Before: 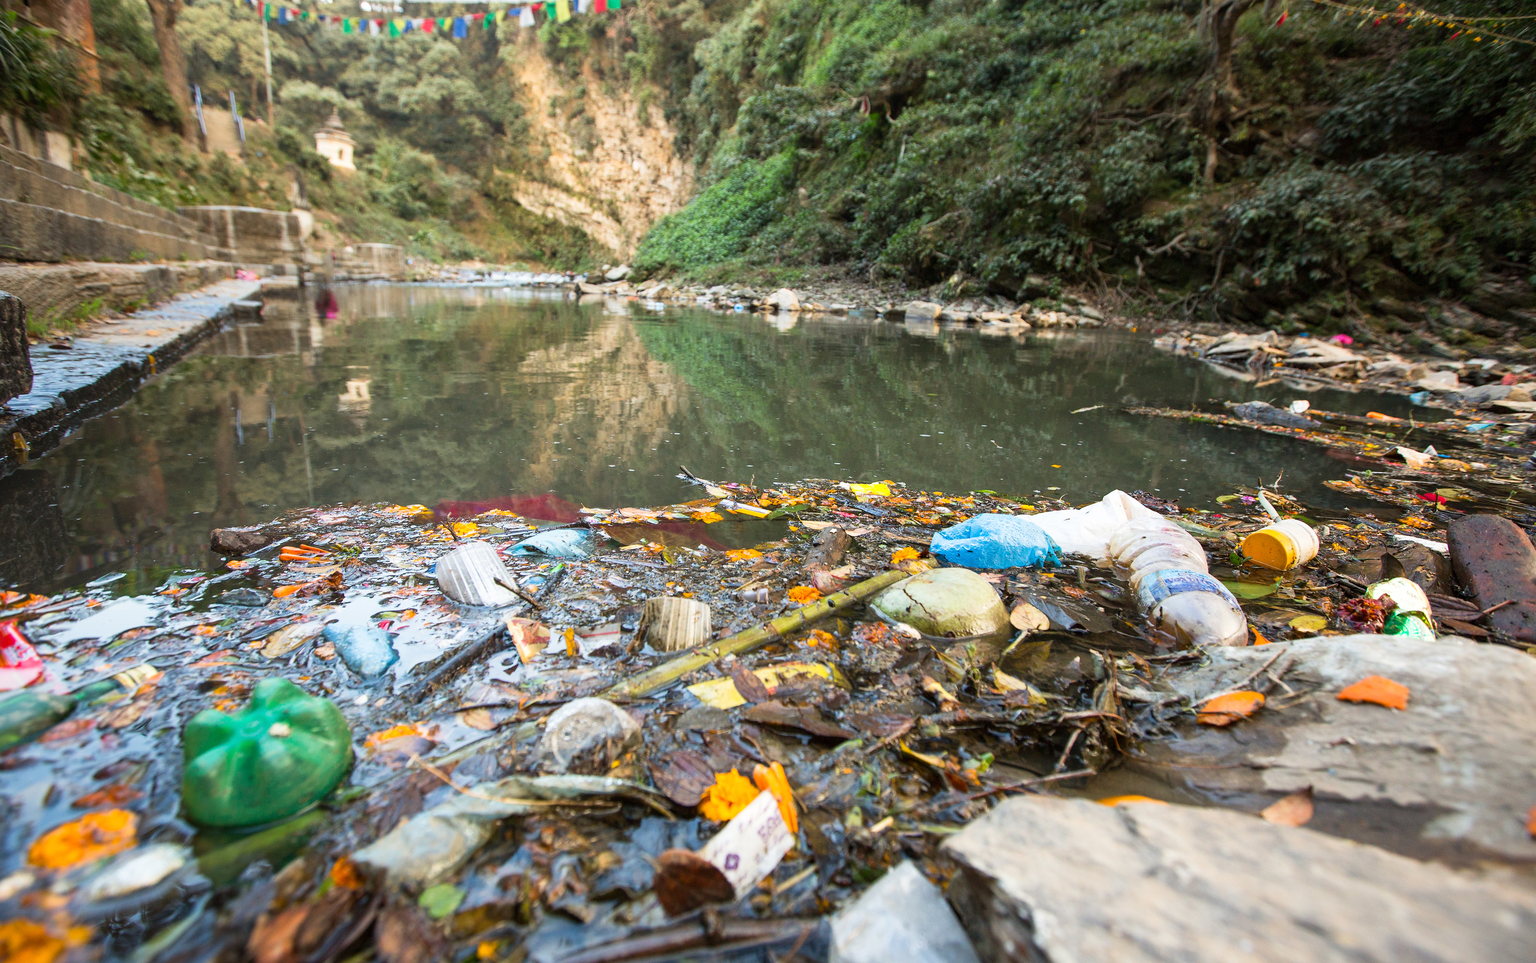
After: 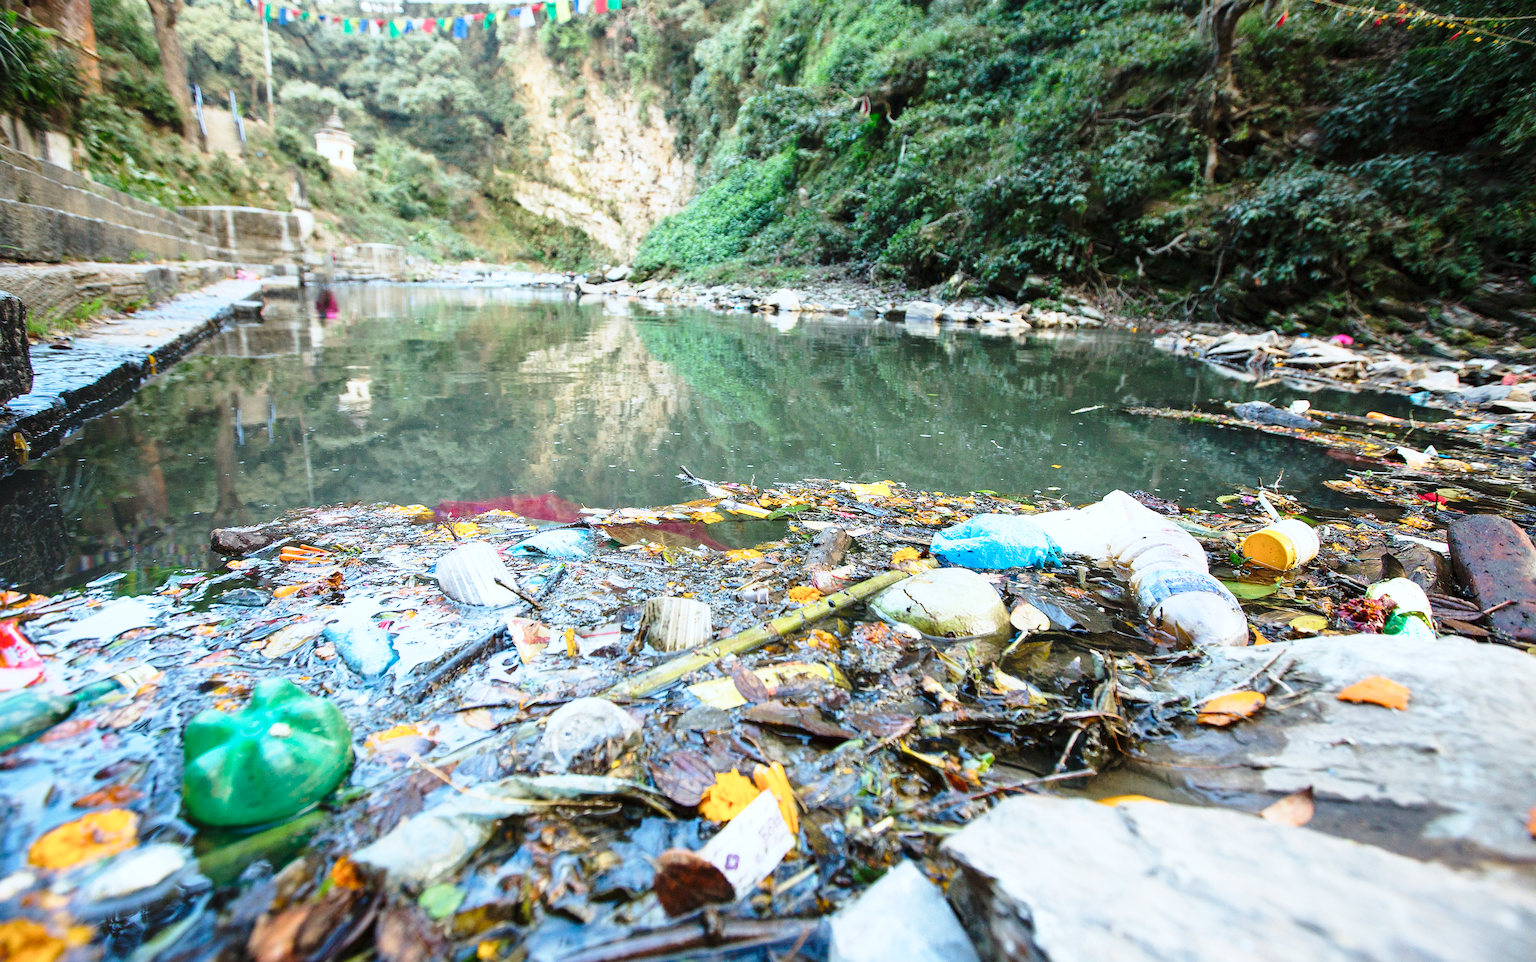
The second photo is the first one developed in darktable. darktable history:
base curve: curves: ch0 [(0, 0) (0.028, 0.03) (0.121, 0.232) (0.46, 0.748) (0.859, 0.968) (1, 1)], preserve colors none
sharpen: amount 0.2
color calibration: illuminant as shot in camera, x 0.383, y 0.38, temperature 3949.15 K, gamut compression 1.66
